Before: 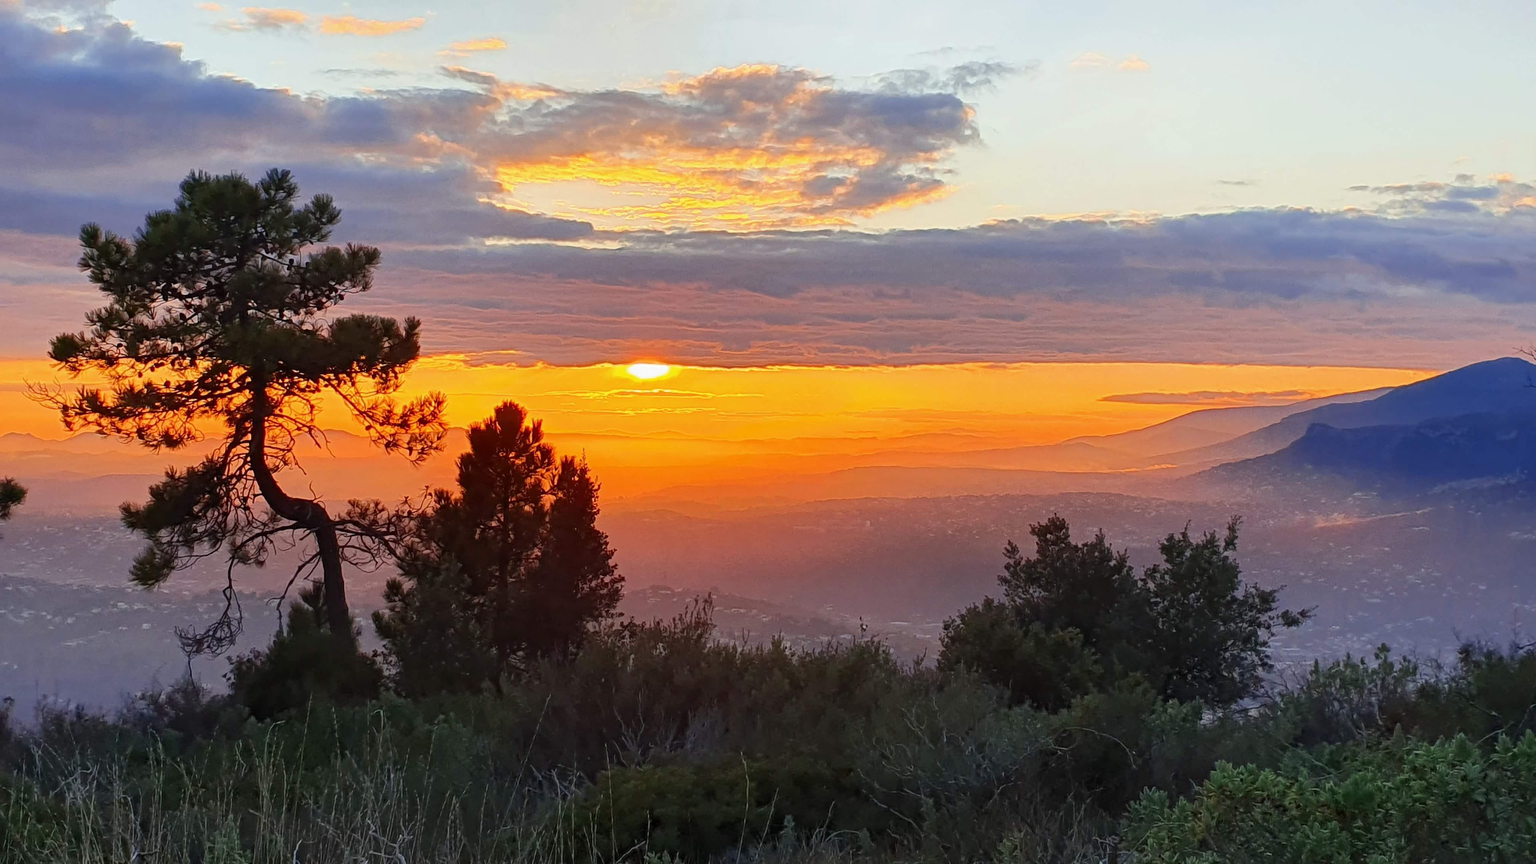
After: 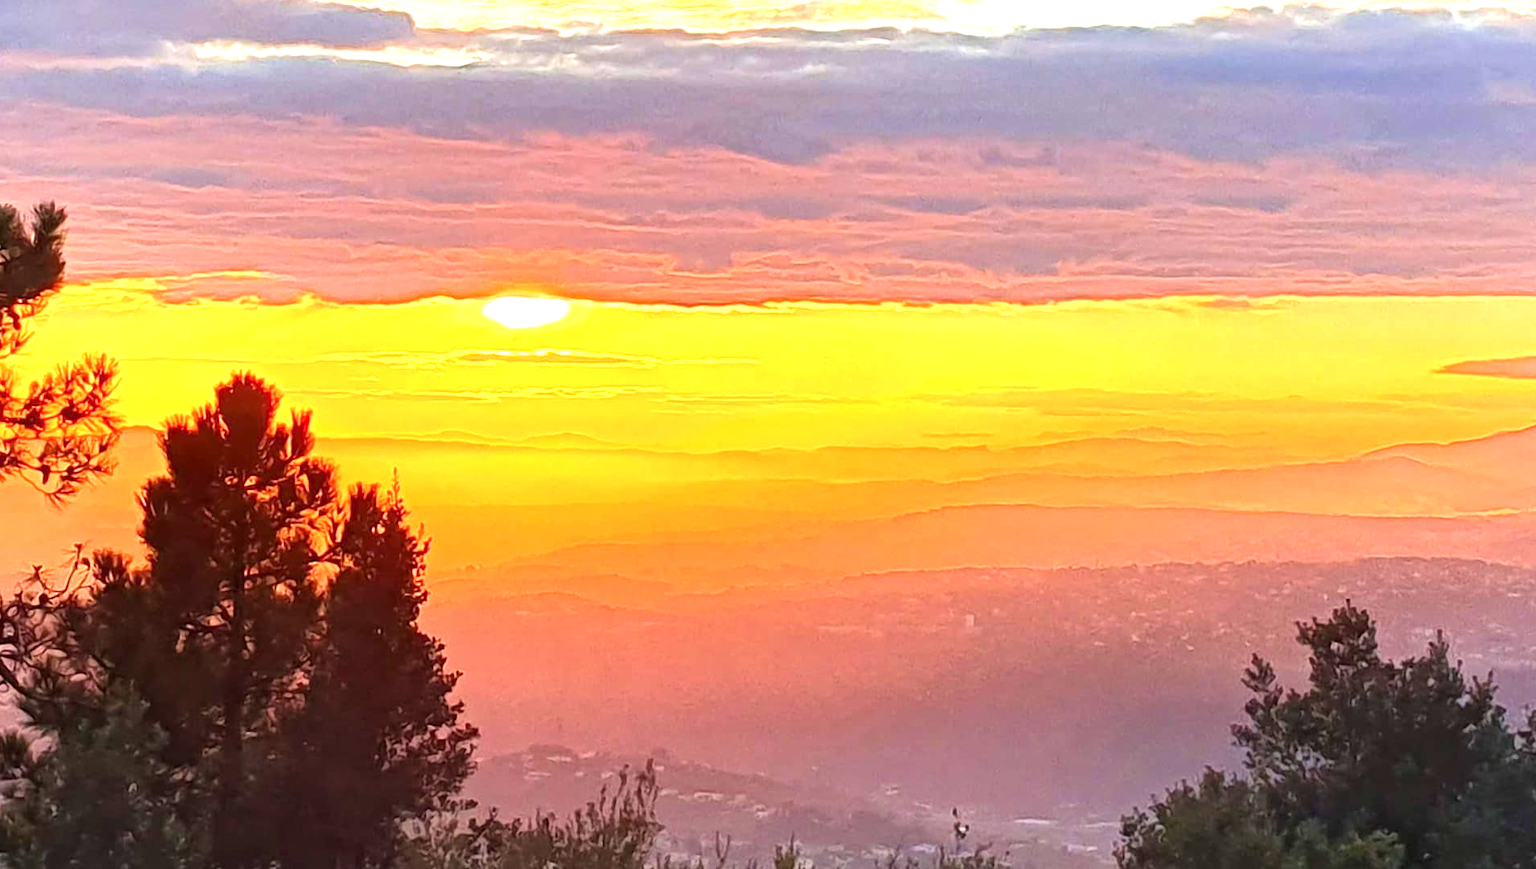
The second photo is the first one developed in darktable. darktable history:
crop: left 25.283%, top 25.089%, right 25.208%, bottom 25.076%
exposure: exposure 1.091 EV, compensate highlight preservation false
velvia: on, module defaults
